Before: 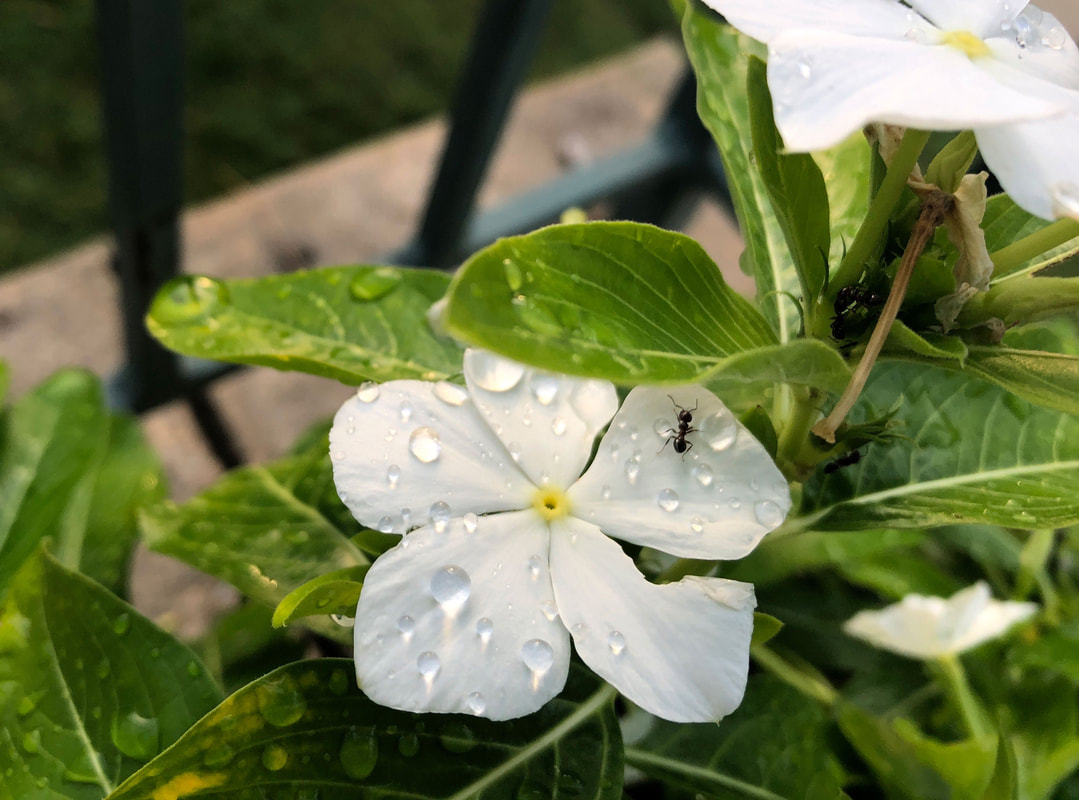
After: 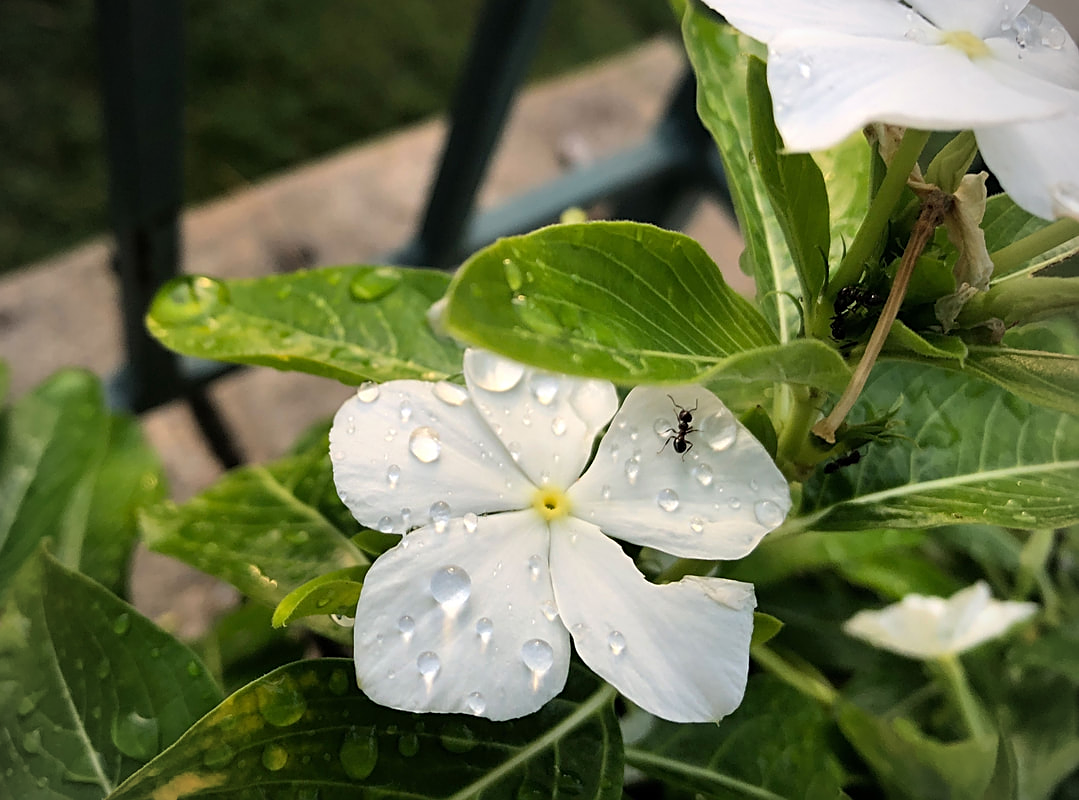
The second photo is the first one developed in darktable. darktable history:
sharpen: on, module defaults
vignetting: on, module defaults
